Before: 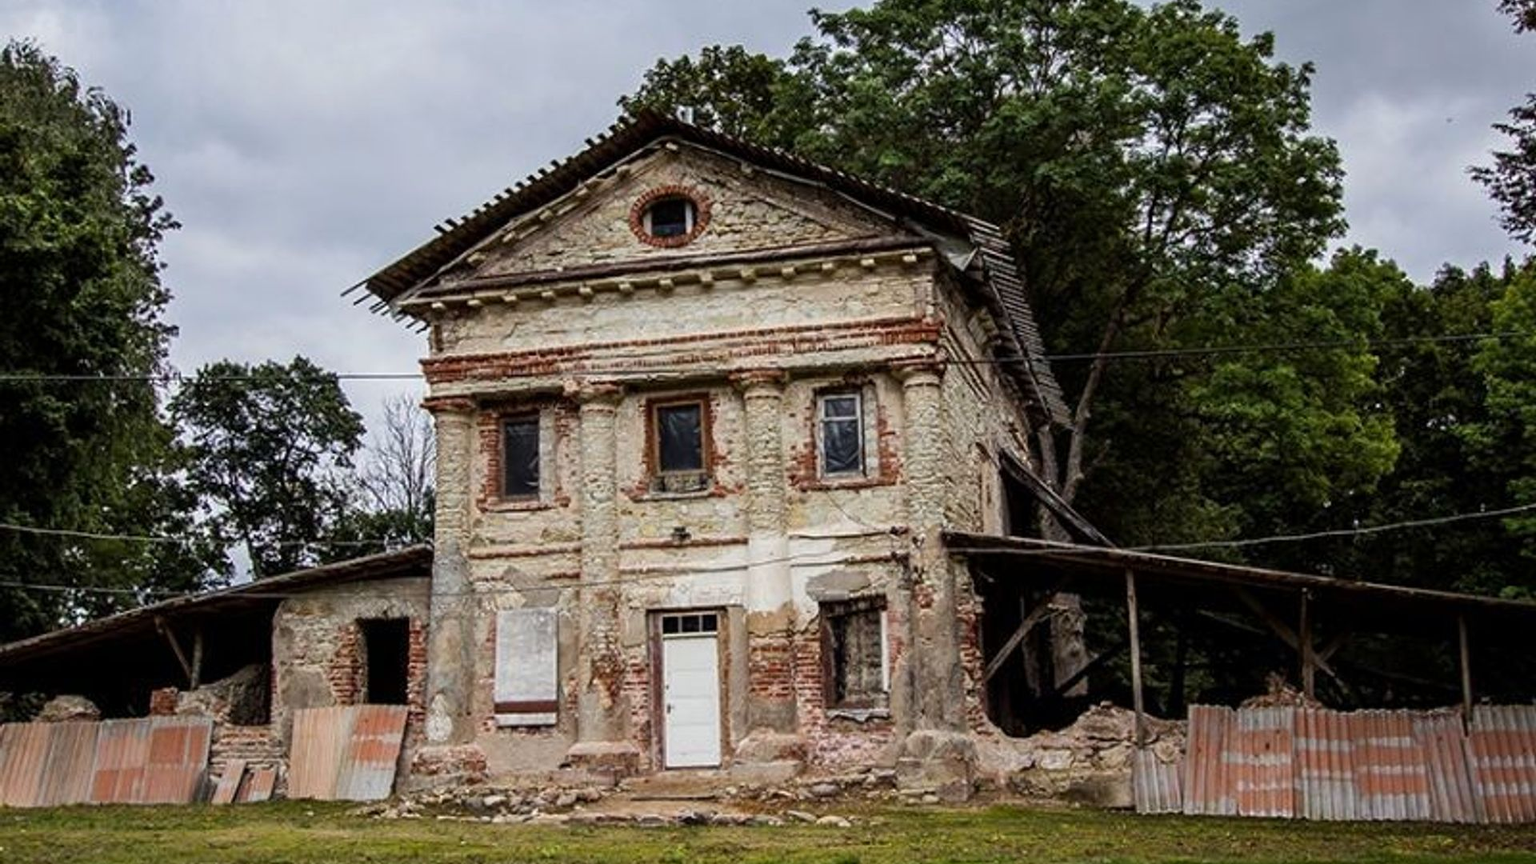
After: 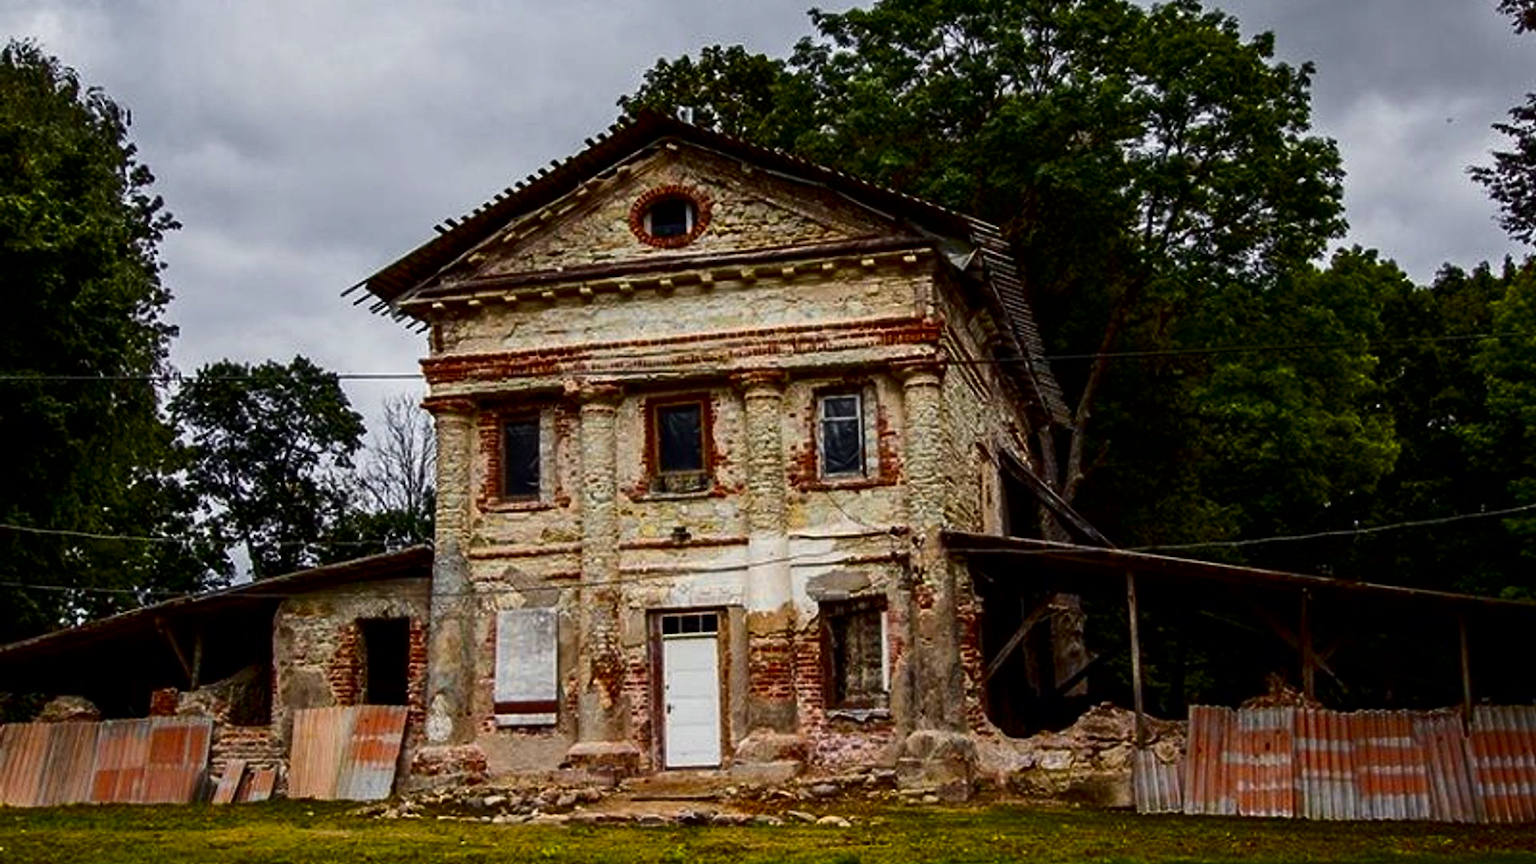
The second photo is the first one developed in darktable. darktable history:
rotate and perspective: automatic cropping off
contrast brightness saturation: contrast 0.13, brightness -0.24, saturation 0.14
color zones: curves: ch0 [(0, 0.511) (0.143, 0.531) (0.286, 0.56) (0.429, 0.5) (0.571, 0.5) (0.714, 0.5) (0.857, 0.5) (1, 0.5)]; ch1 [(0, 0.525) (0.143, 0.705) (0.286, 0.715) (0.429, 0.35) (0.571, 0.35) (0.714, 0.35) (0.857, 0.4) (1, 0.4)]; ch2 [(0, 0.572) (0.143, 0.512) (0.286, 0.473) (0.429, 0.45) (0.571, 0.5) (0.714, 0.5) (0.857, 0.518) (1, 0.518)]
